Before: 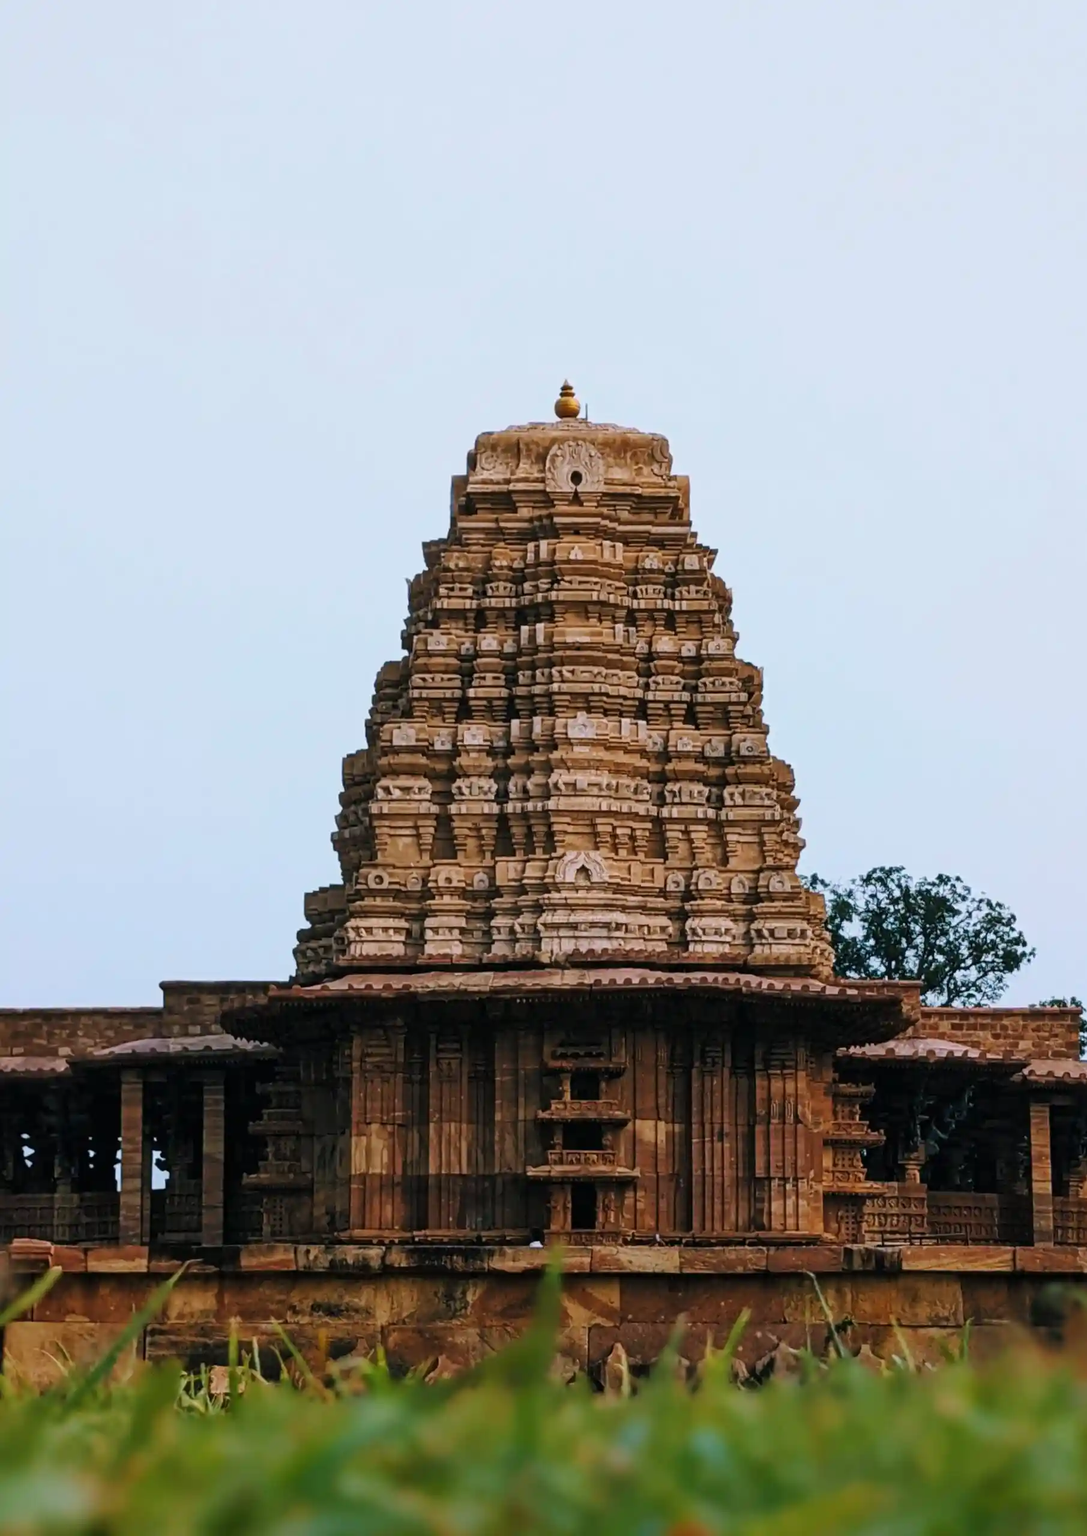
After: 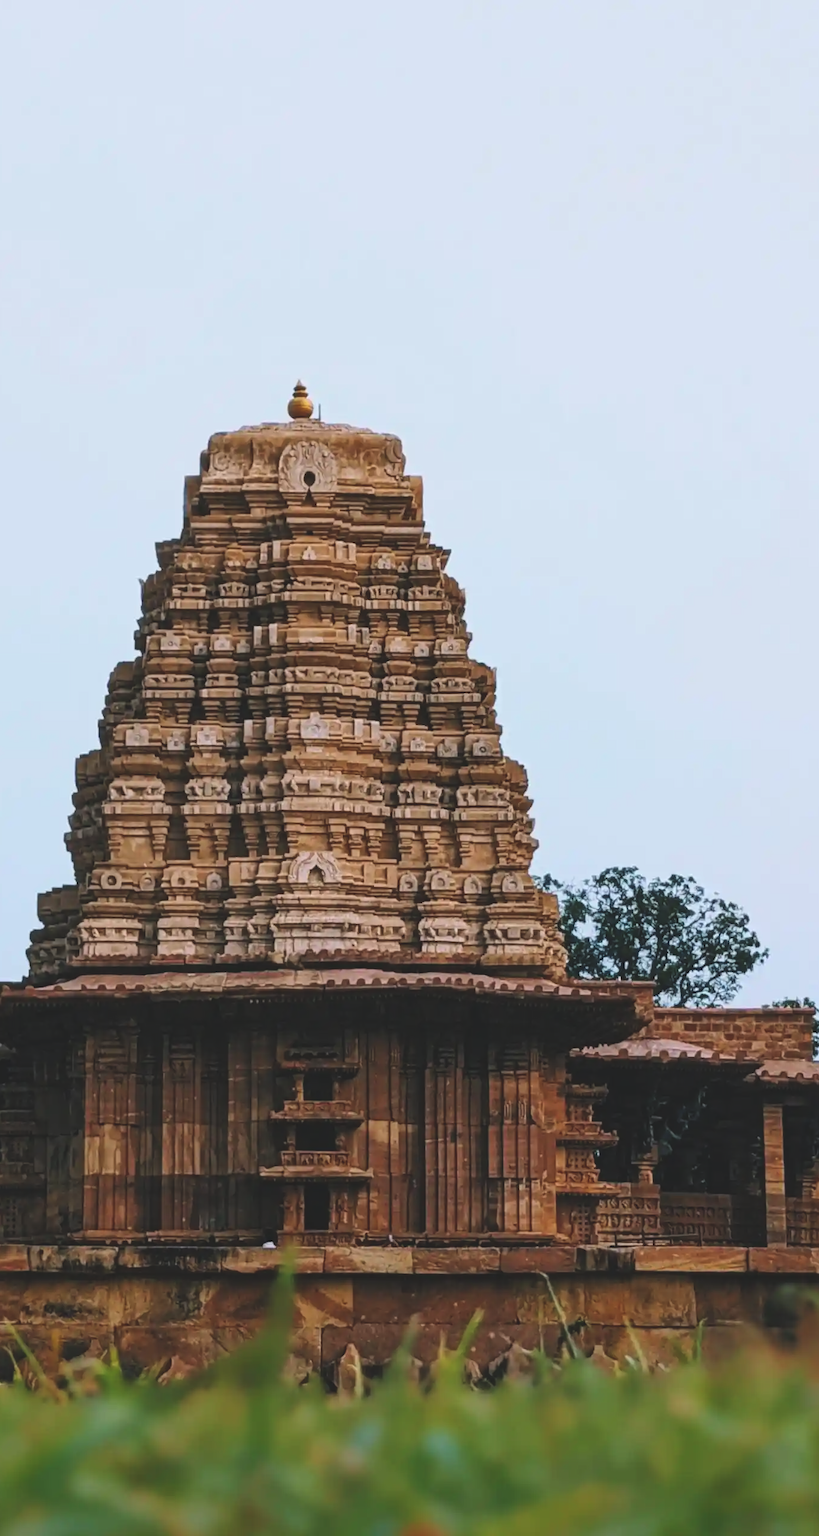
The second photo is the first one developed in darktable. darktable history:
exposure: black level correction -0.015, compensate highlight preservation false
crop and rotate: left 24.6%
